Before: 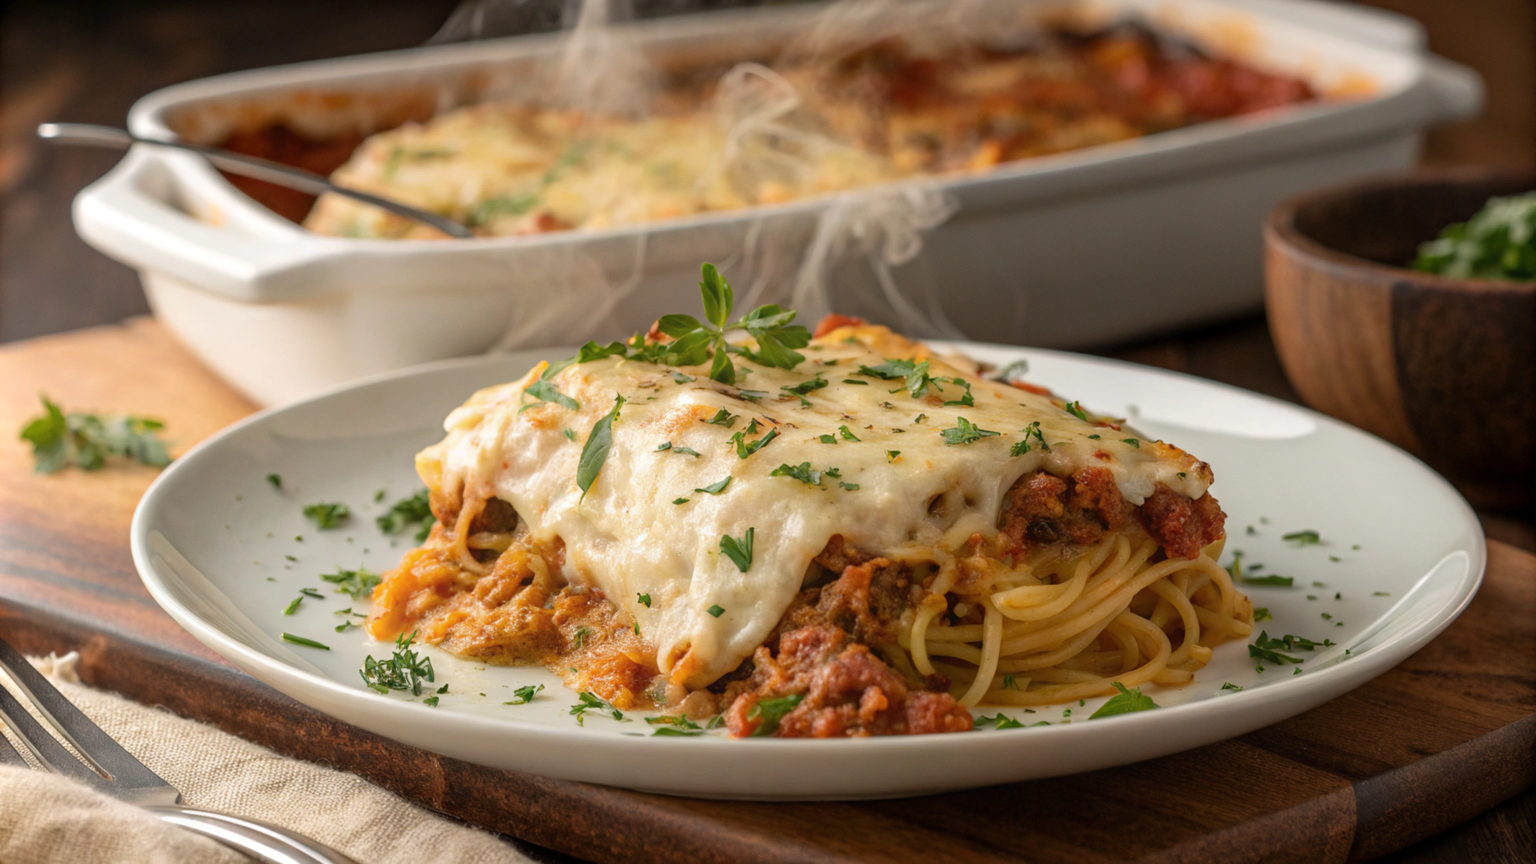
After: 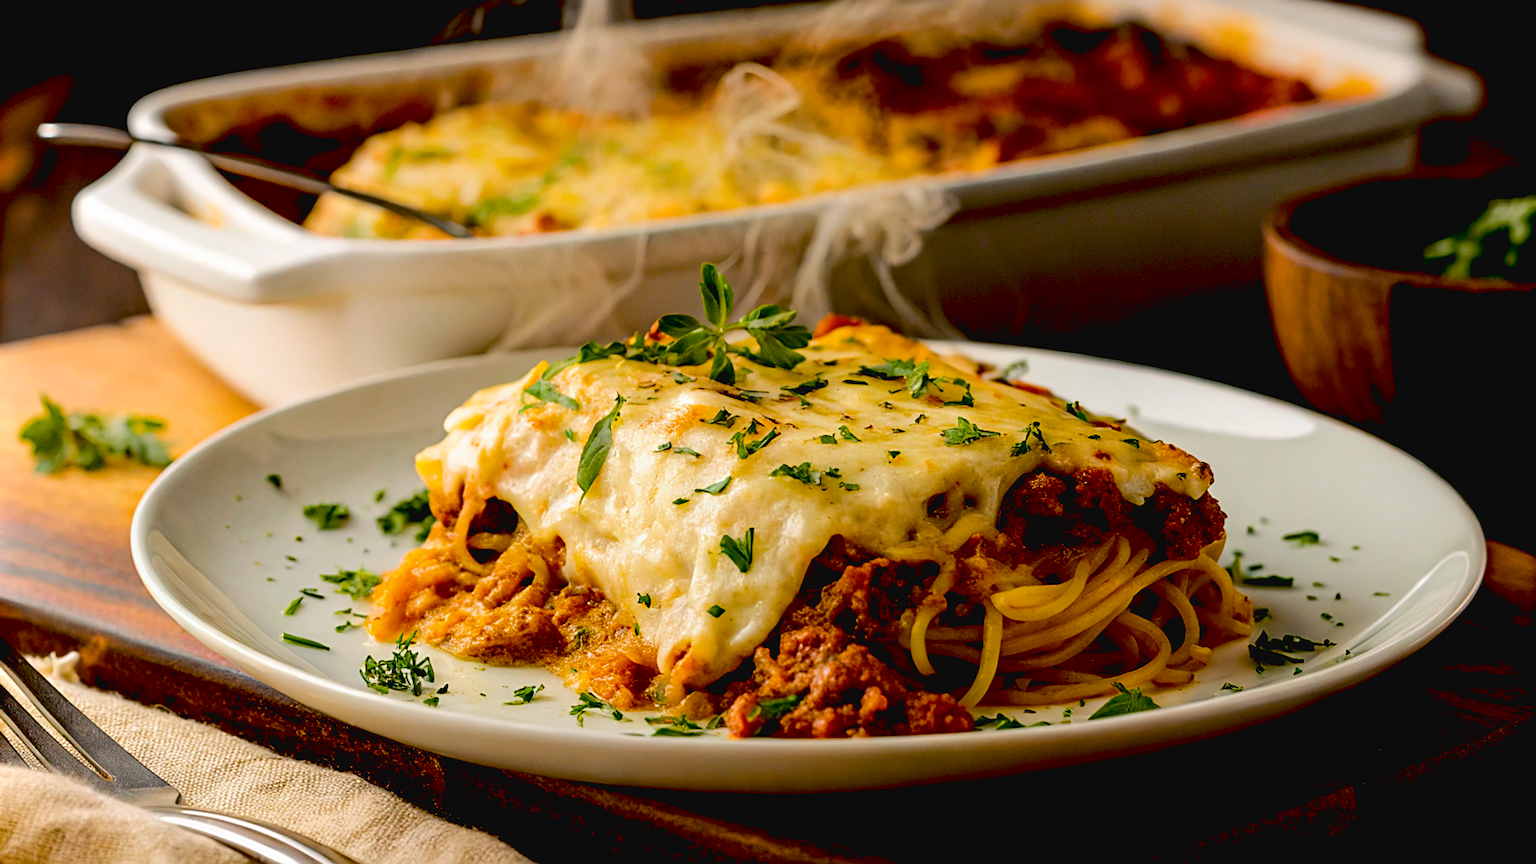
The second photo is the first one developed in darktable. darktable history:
color balance rgb: perceptual saturation grading › global saturation 25%, perceptual brilliance grading › mid-tones 10%, perceptual brilliance grading › shadows 15%, global vibrance 20%
exposure: black level correction 0.056, exposure -0.039 EV, compensate highlight preservation false
tone curve: curves: ch0 [(0, 0.032) (0.181, 0.152) (0.751, 0.762) (1, 1)], color space Lab, linked channels, preserve colors none
sharpen: on, module defaults
